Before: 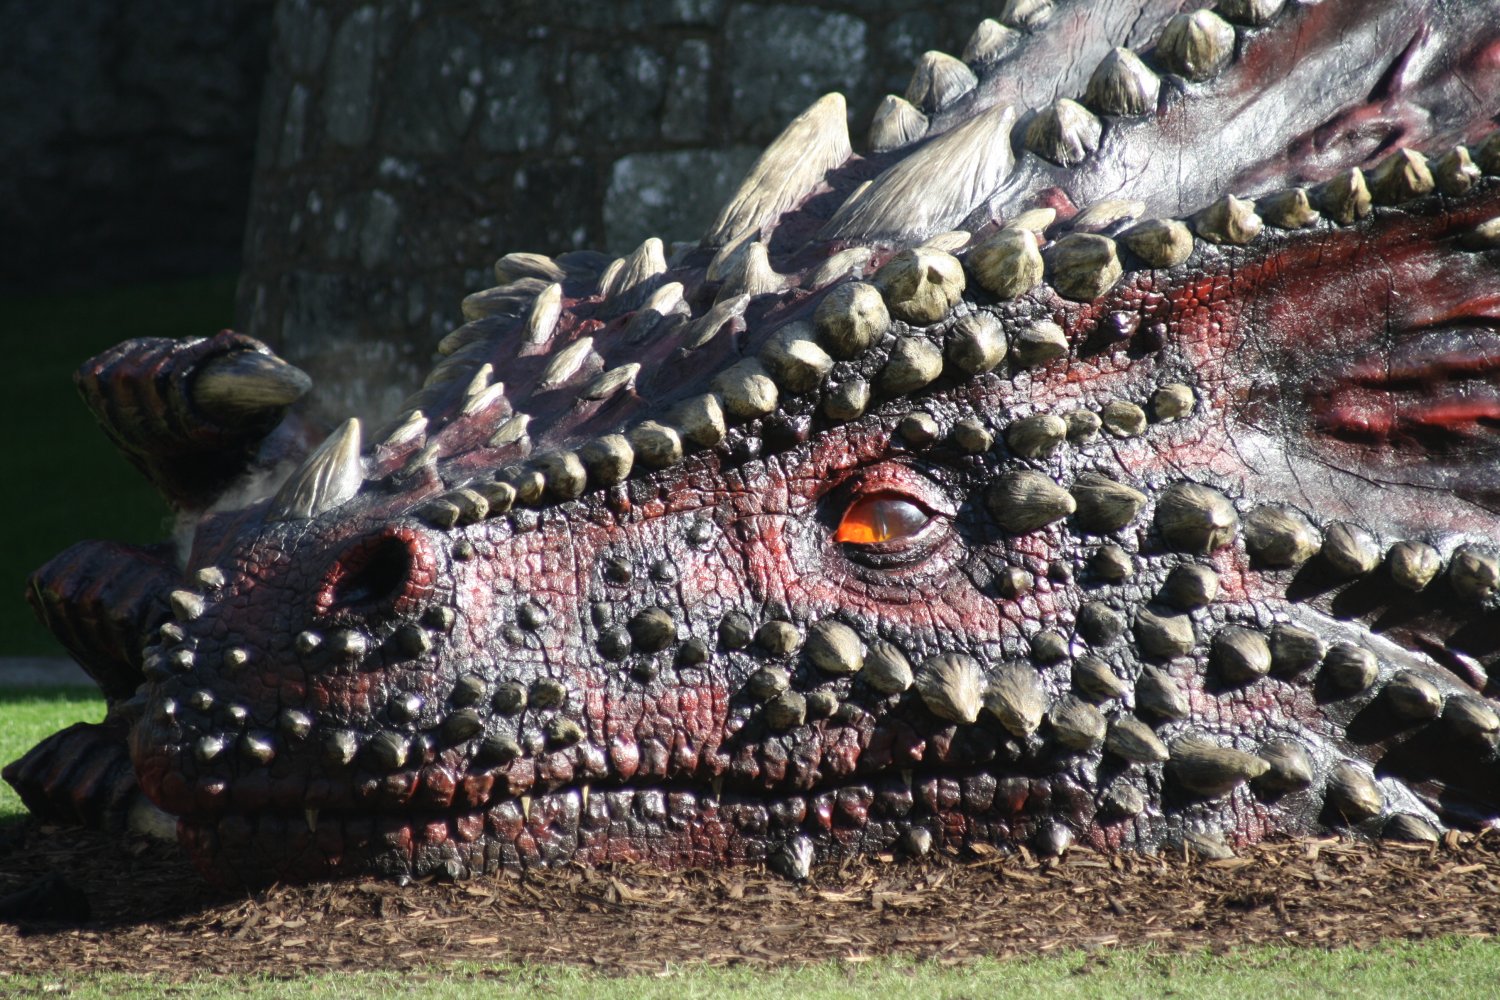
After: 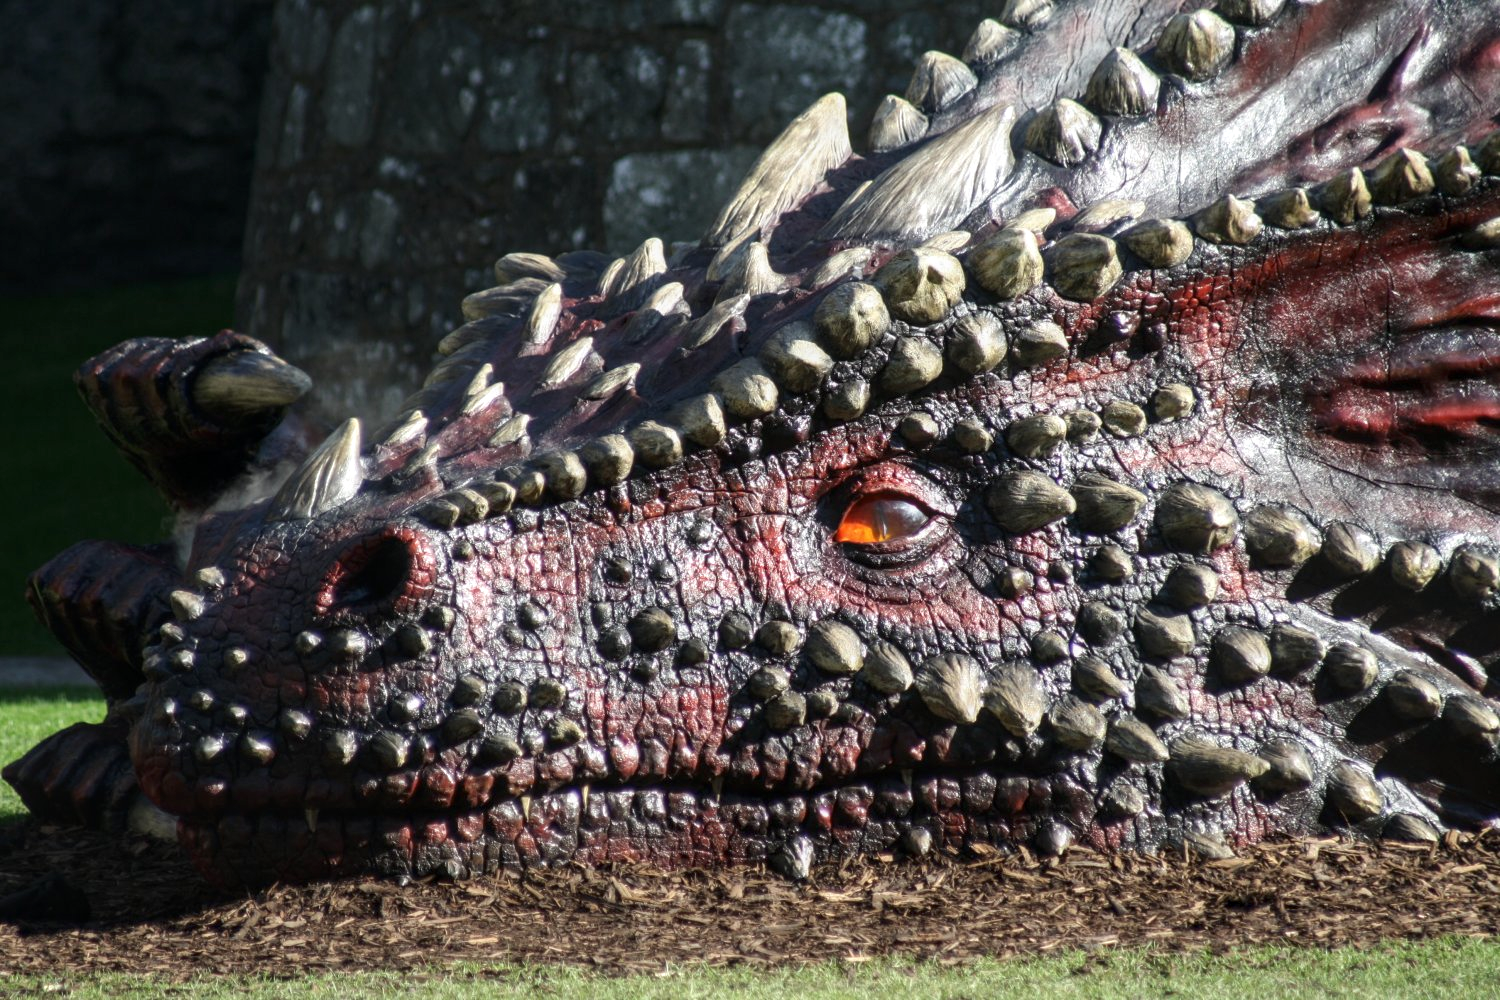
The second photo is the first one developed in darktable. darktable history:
local contrast: on, module defaults
tone equalizer: on, module defaults
contrast brightness saturation: contrast 0.032, brightness -0.039
